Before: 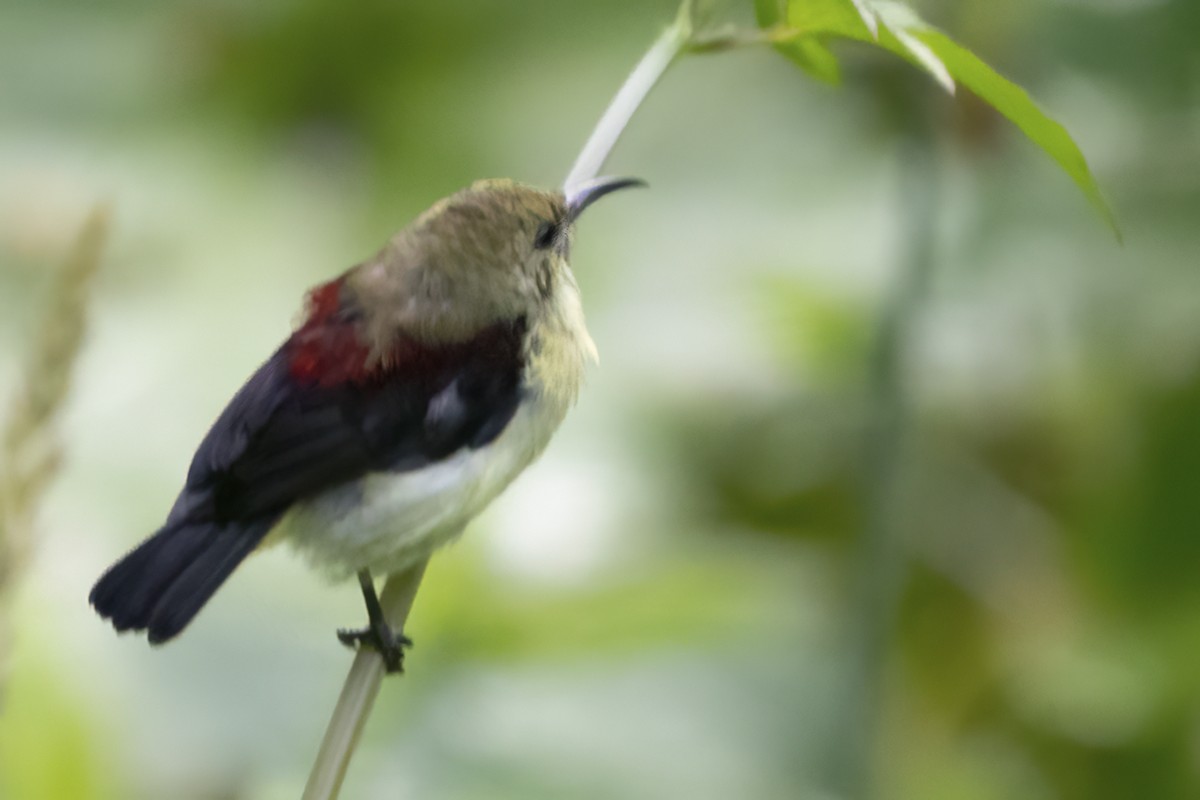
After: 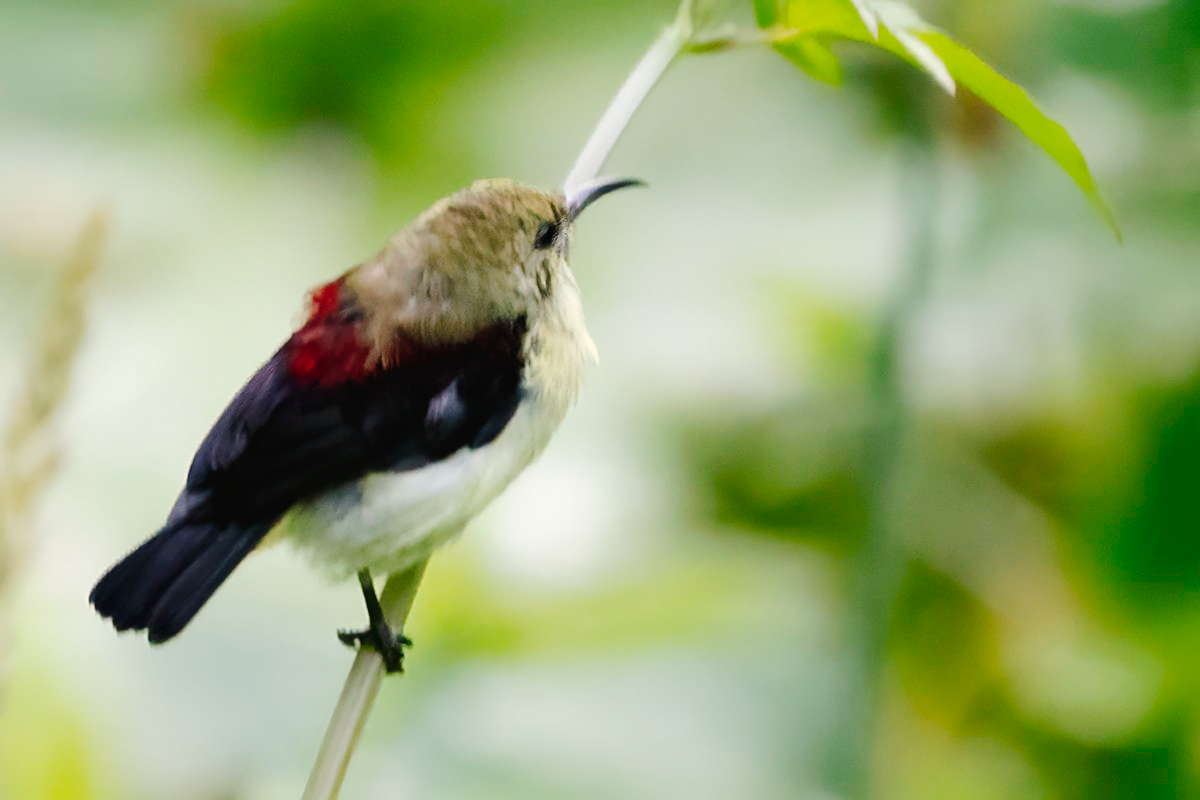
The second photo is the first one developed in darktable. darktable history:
white balance: red 1.009, blue 0.985
tone curve: curves: ch0 [(0, 0) (0.003, 0.019) (0.011, 0.021) (0.025, 0.023) (0.044, 0.026) (0.069, 0.037) (0.1, 0.059) (0.136, 0.088) (0.177, 0.138) (0.224, 0.199) (0.277, 0.279) (0.335, 0.376) (0.399, 0.481) (0.468, 0.581) (0.543, 0.658) (0.623, 0.735) (0.709, 0.8) (0.801, 0.861) (0.898, 0.928) (1, 1)], preserve colors none
sharpen: on, module defaults
